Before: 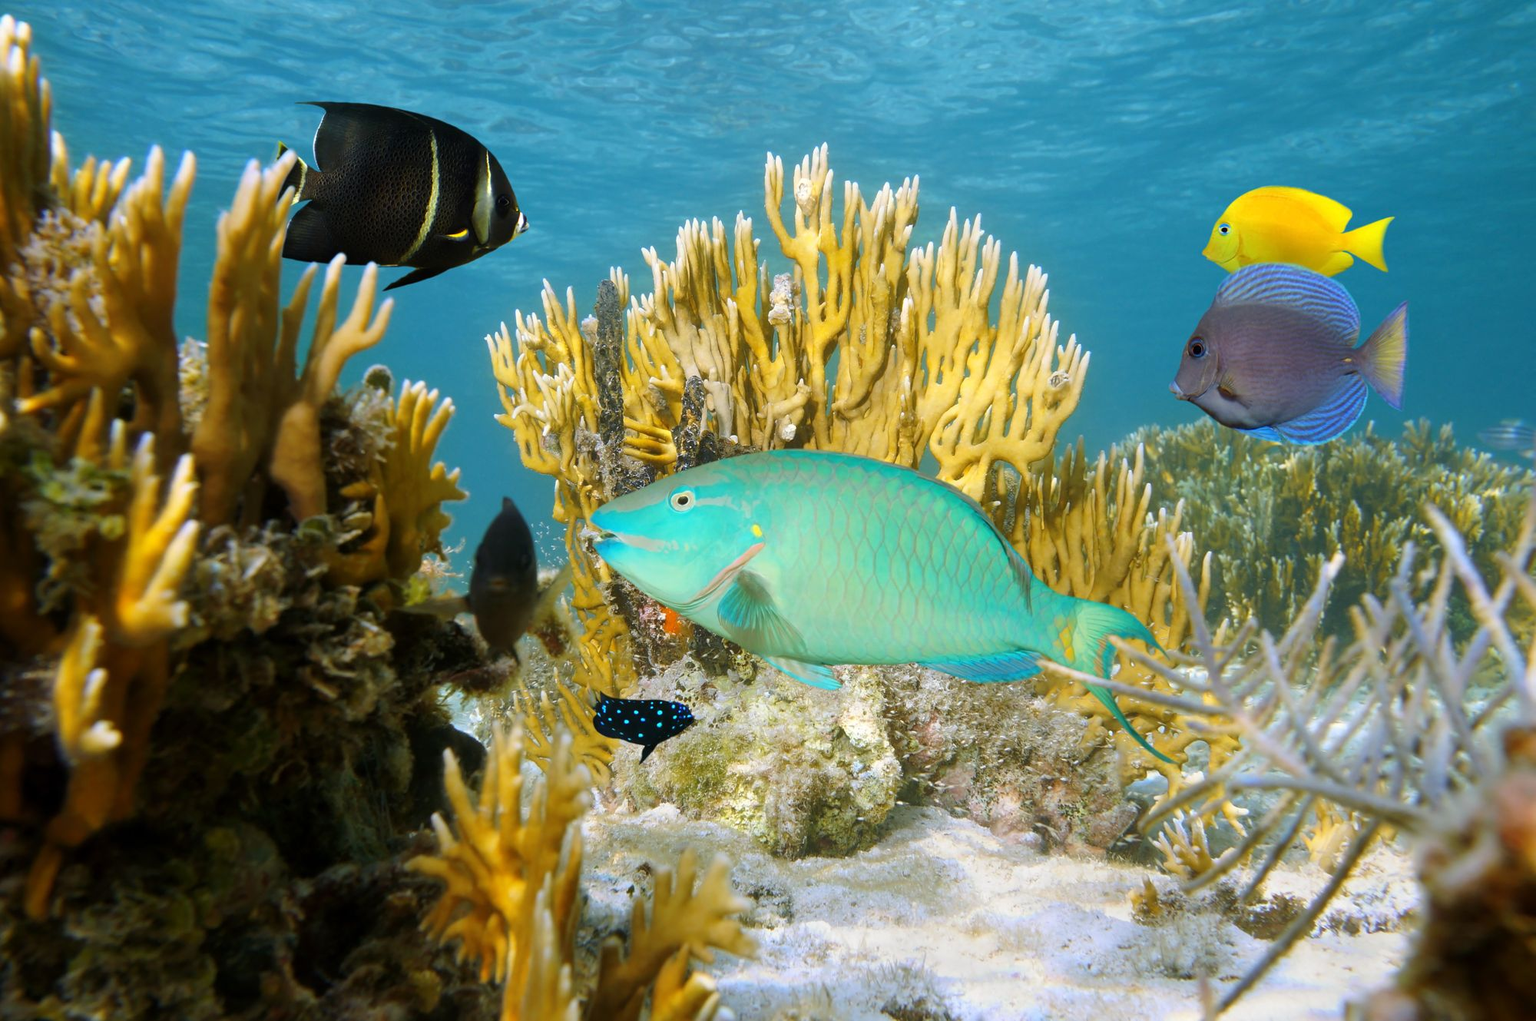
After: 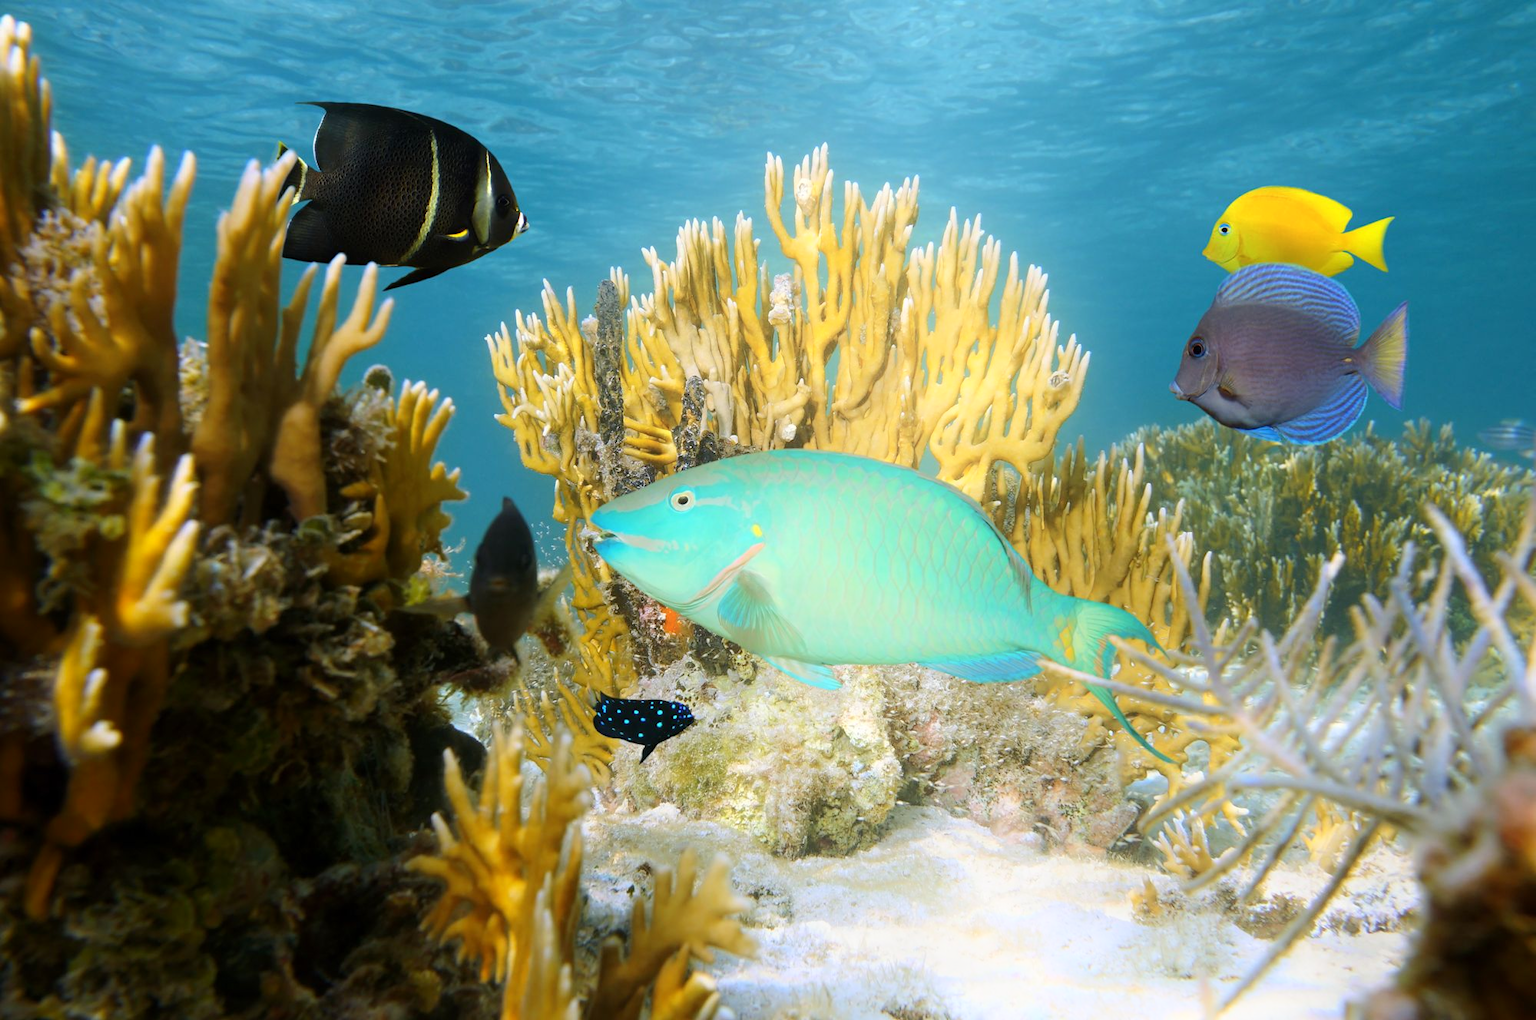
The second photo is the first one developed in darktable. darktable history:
exposure: compensate highlight preservation false
shadows and highlights: shadows -21.56, highlights 99.19, soften with gaussian
